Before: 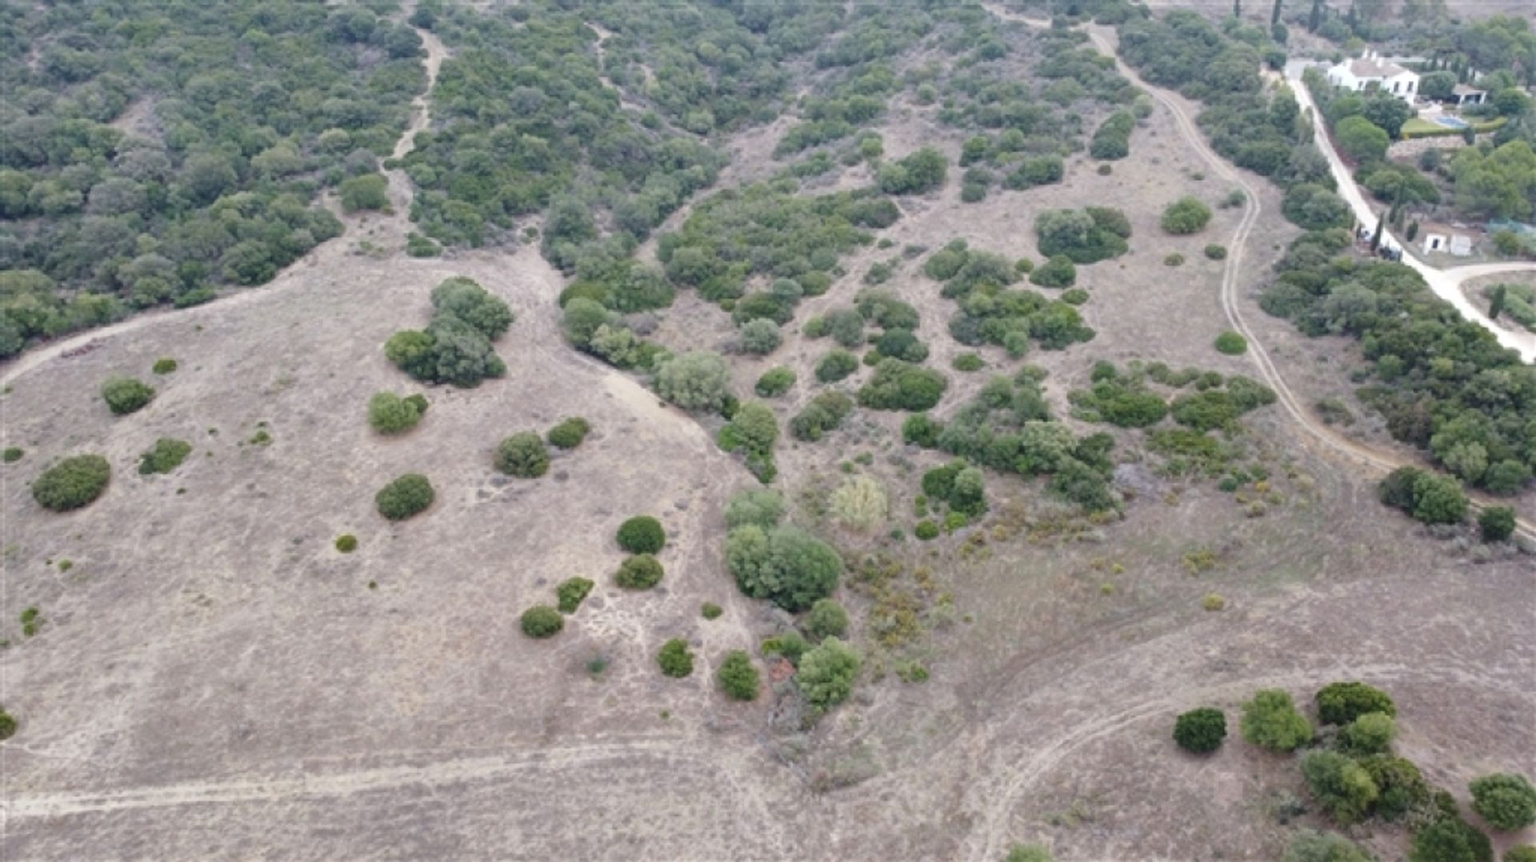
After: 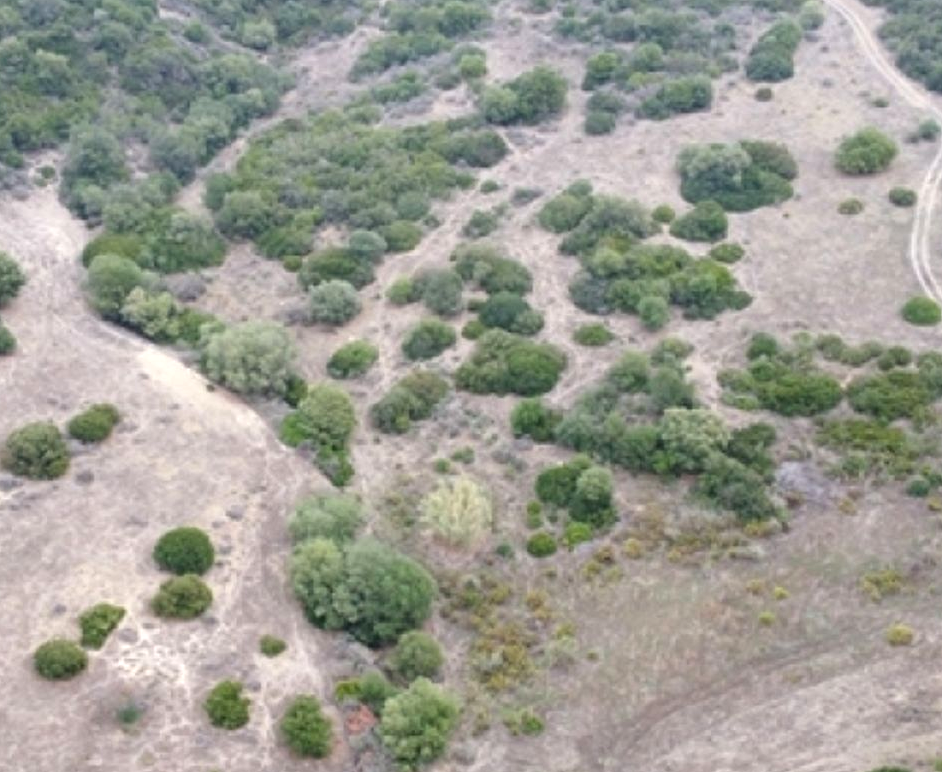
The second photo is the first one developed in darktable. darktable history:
color balance rgb: perceptual saturation grading › global saturation 0.78%, perceptual brilliance grading › global brilliance 11.452%
tone equalizer: on, module defaults
crop: left 32.144%, top 10.963%, right 18.759%, bottom 17.352%
